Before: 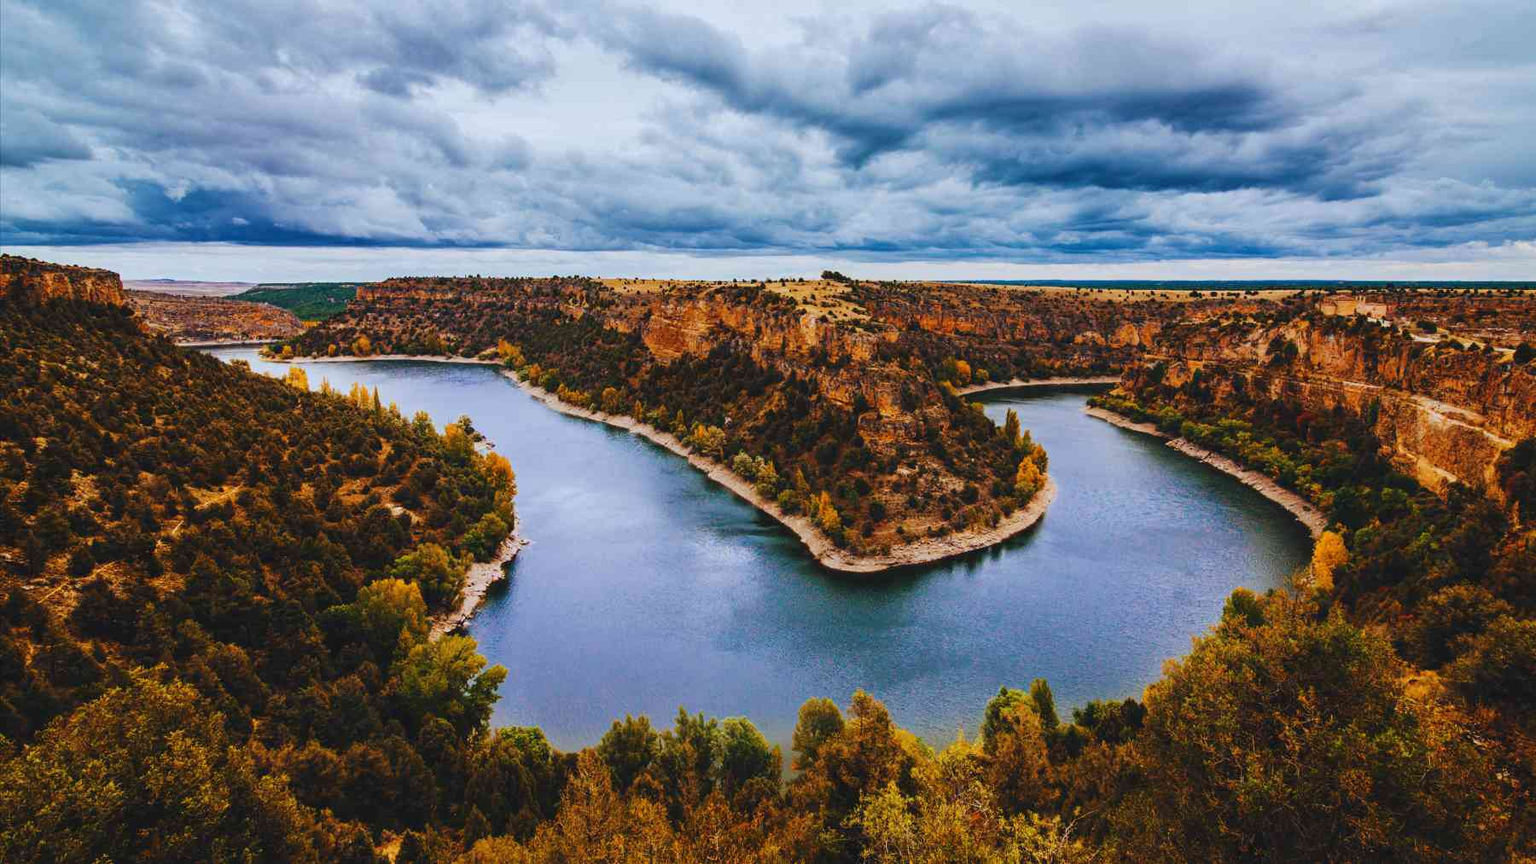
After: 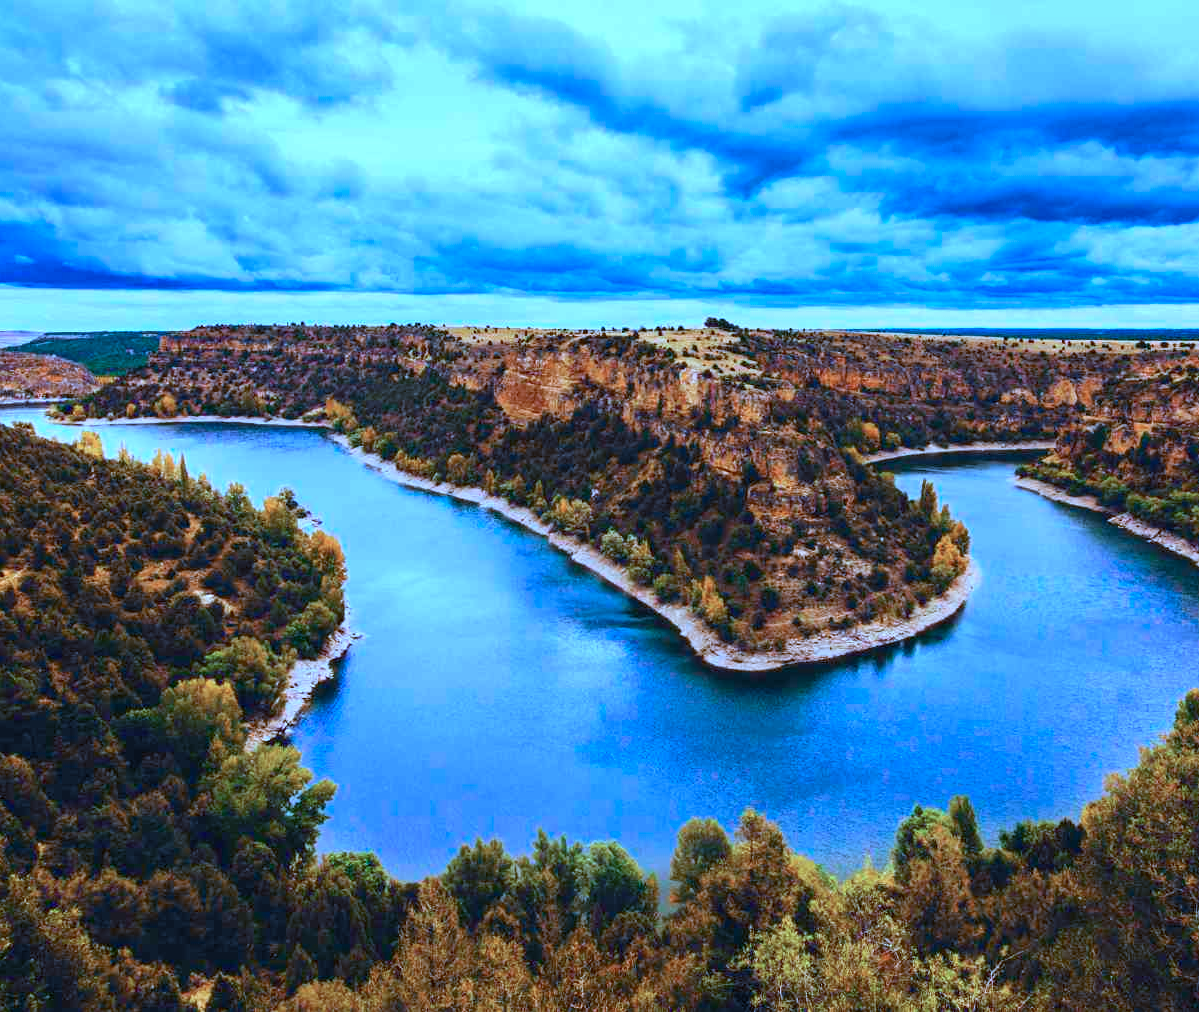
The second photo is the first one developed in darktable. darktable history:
exposure: black level correction 0.003, exposure 0.391 EV, compensate highlight preservation false
color calibration: illuminant as shot in camera, x 0.441, y 0.412, temperature 2946.06 K
crop and rotate: left 14.371%, right 18.969%
